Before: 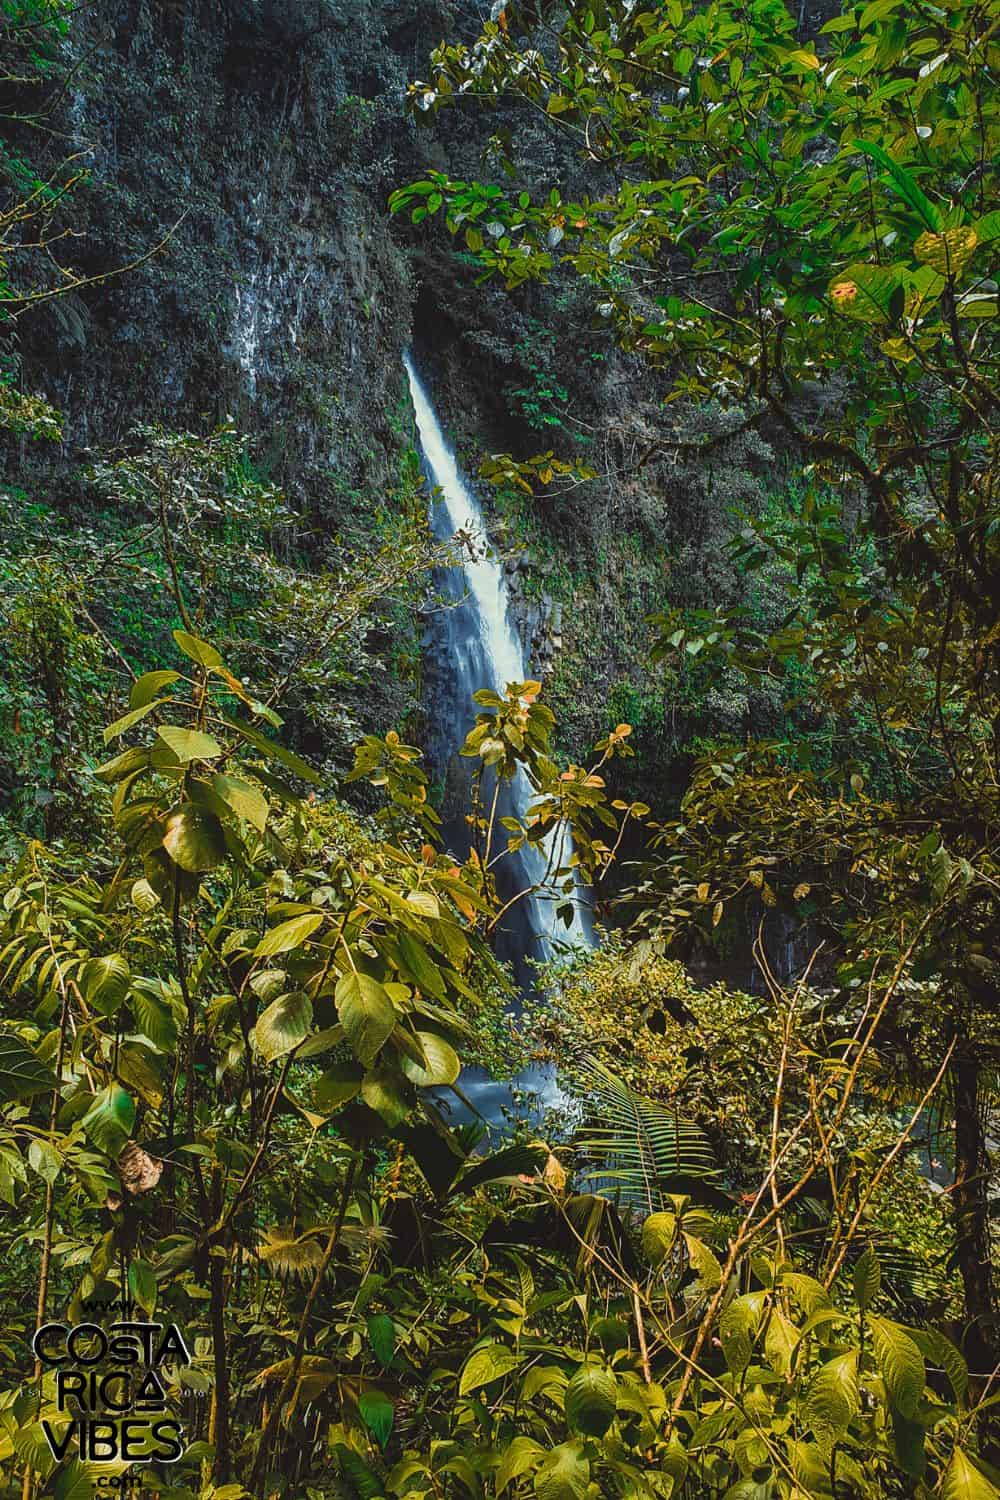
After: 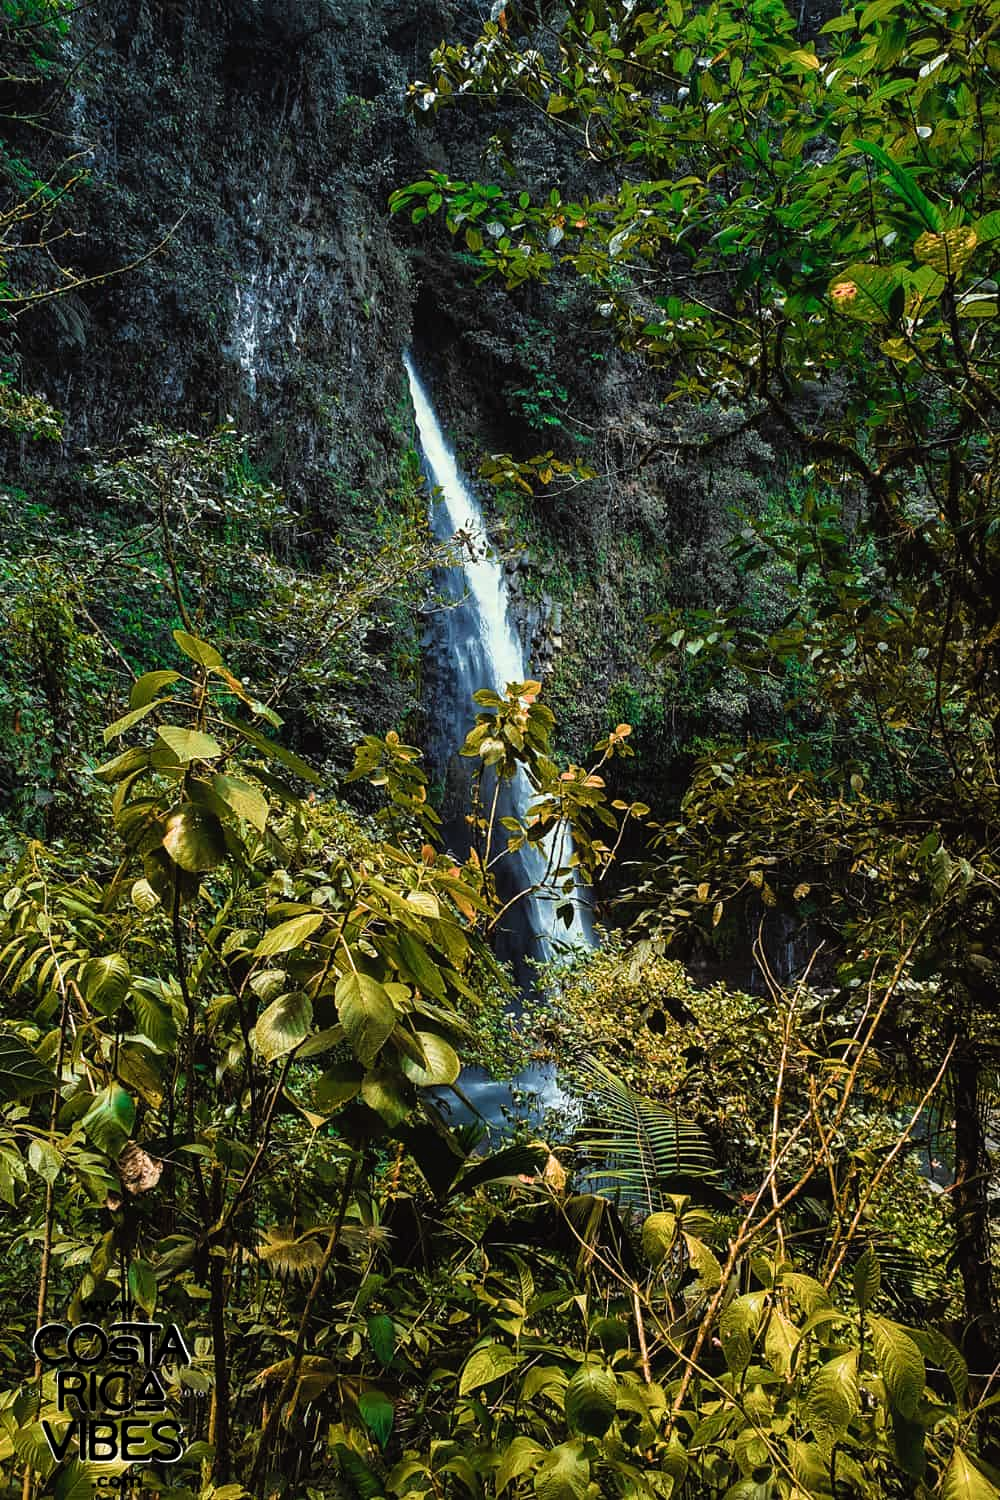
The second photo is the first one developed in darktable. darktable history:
sharpen: radius 2.857, amount 0.863, threshold 47.4
filmic rgb: black relative exposure -8 EV, white relative exposure 2.46 EV, hardness 6.4, color science v6 (2022)
